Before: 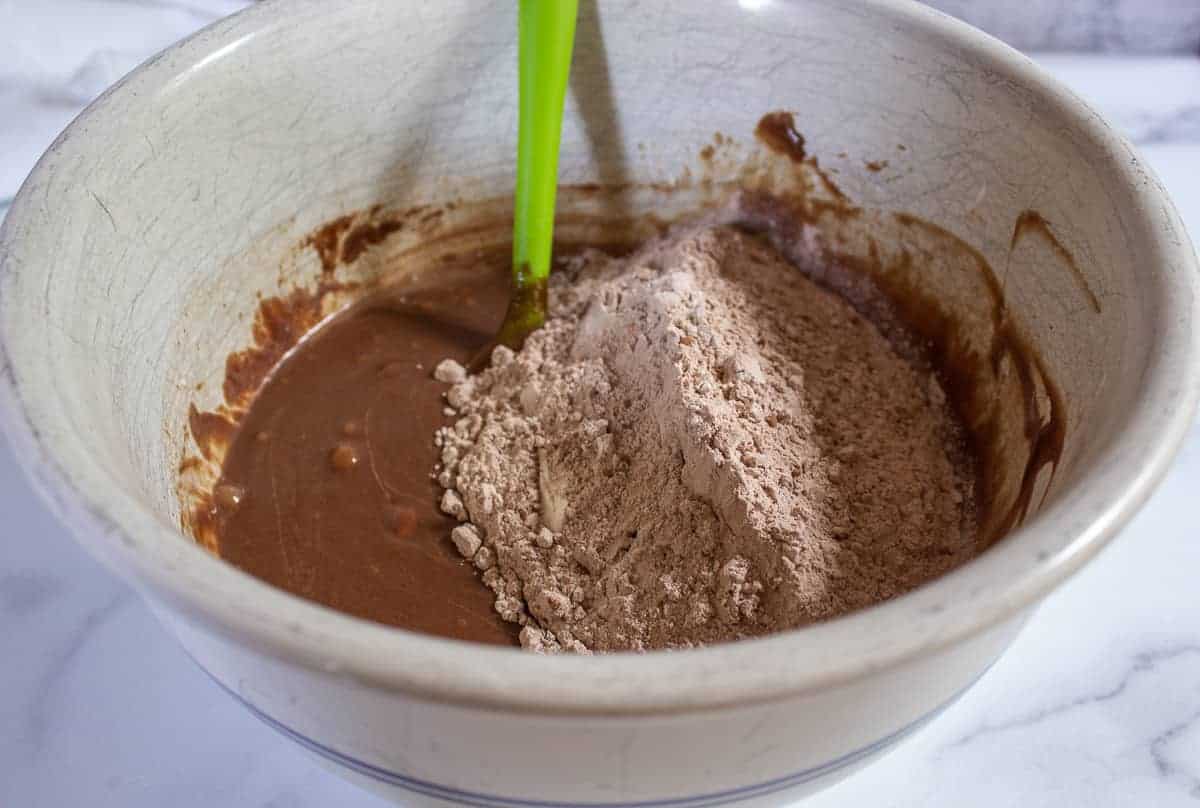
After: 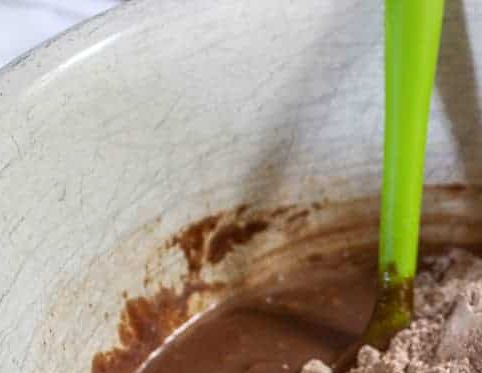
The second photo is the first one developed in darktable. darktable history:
shadows and highlights: shadows 1.59, highlights 39.86
levels: mode automatic, levels [0, 0.397, 0.955]
crop and rotate: left 11.194%, top 0.062%, right 48.6%, bottom 53.769%
exposure: exposure -0.156 EV, compensate highlight preservation false
